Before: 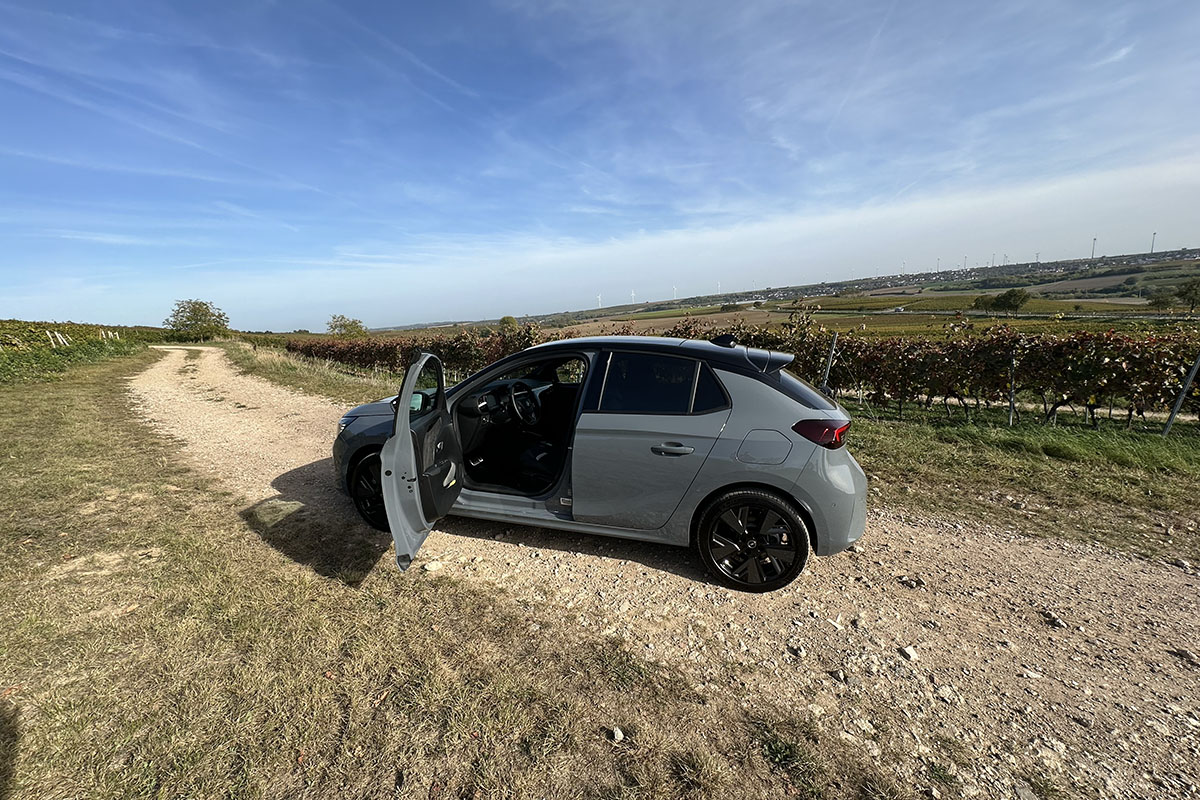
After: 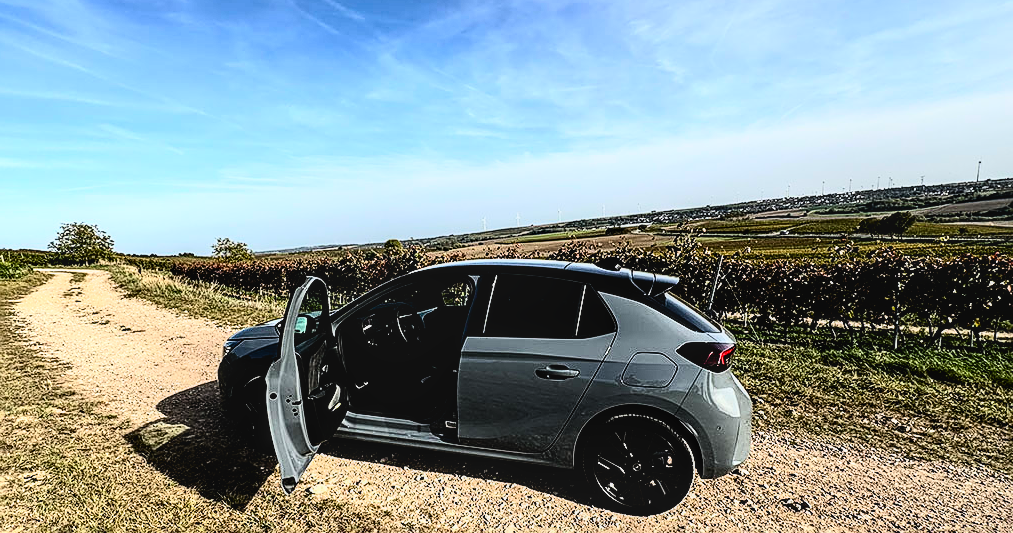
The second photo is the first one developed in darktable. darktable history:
sharpen: on, module defaults
crop and rotate: left 9.625%, top 9.742%, right 5.942%, bottom 23.554%
filmic rgb: black relative exposure -3.7 EV, white relative exposure 2.77 EV, dynamic range scaling -4.78%, hardness 3.05
contrast brightness saturation: contrast 0.407, brightness 0.049, saturation 0.253
local contrast: on, module defaults
